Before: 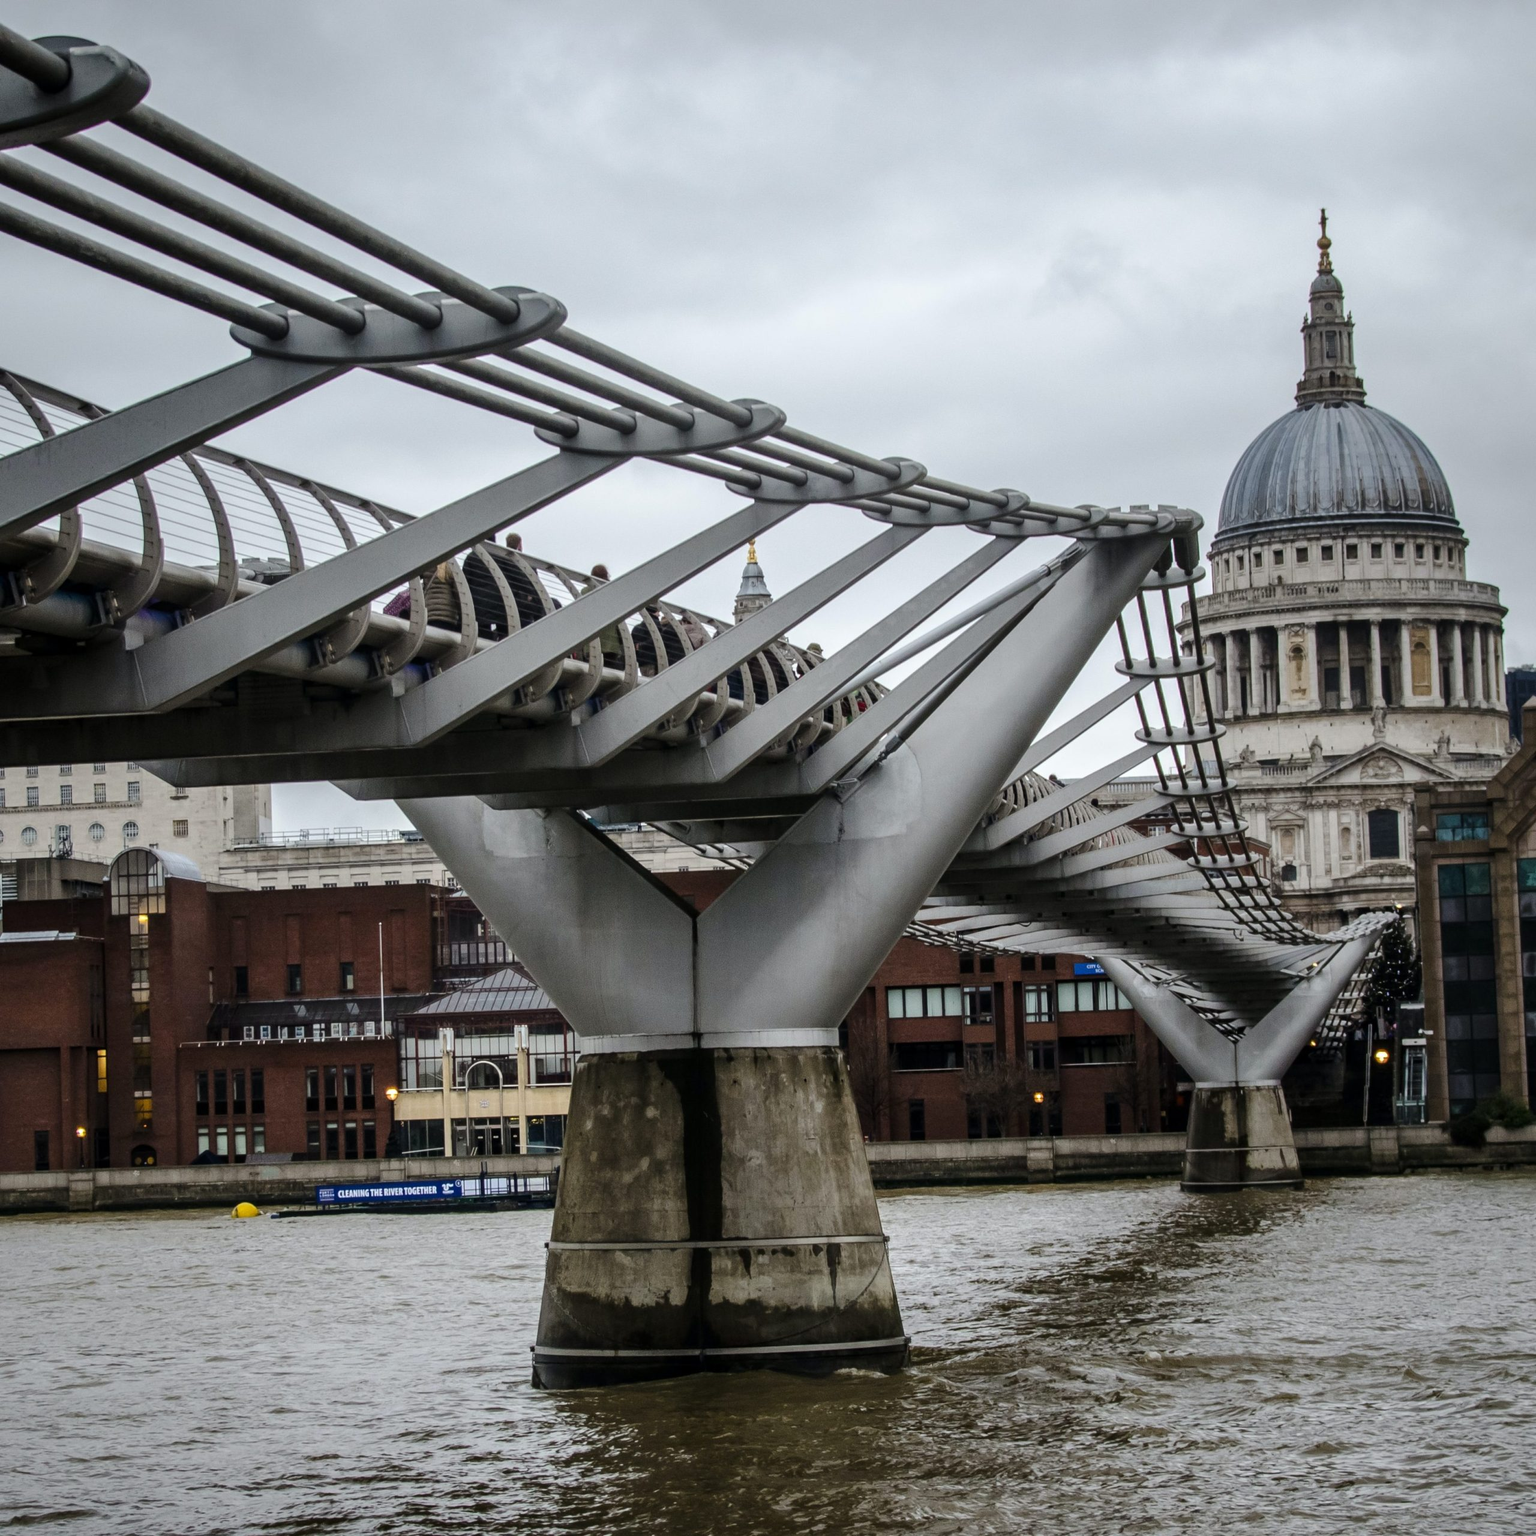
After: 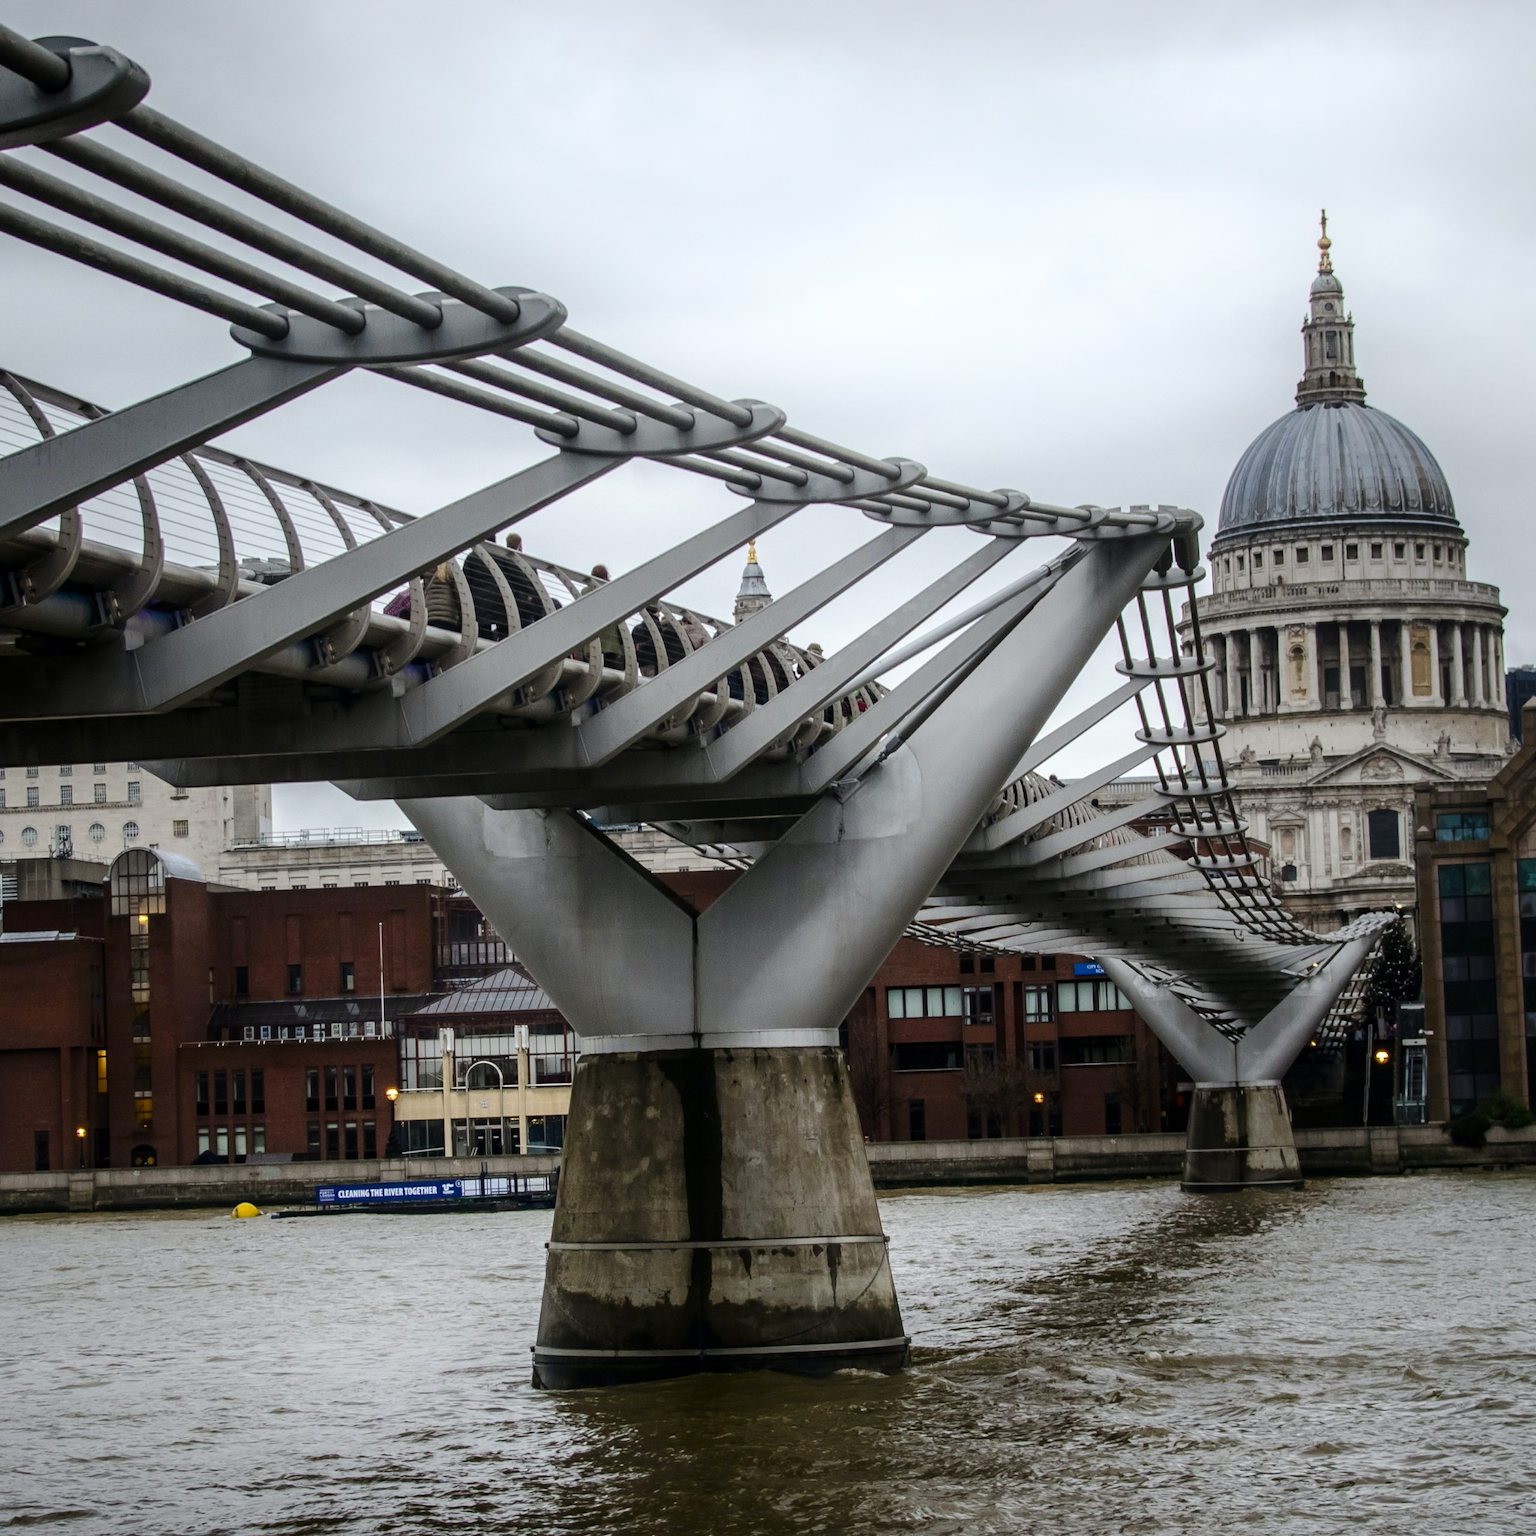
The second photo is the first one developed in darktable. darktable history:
shadows and highlights: shadows -41.98, highlights 64.79, highlights color adjustment 73.5%, soften with gaussian
